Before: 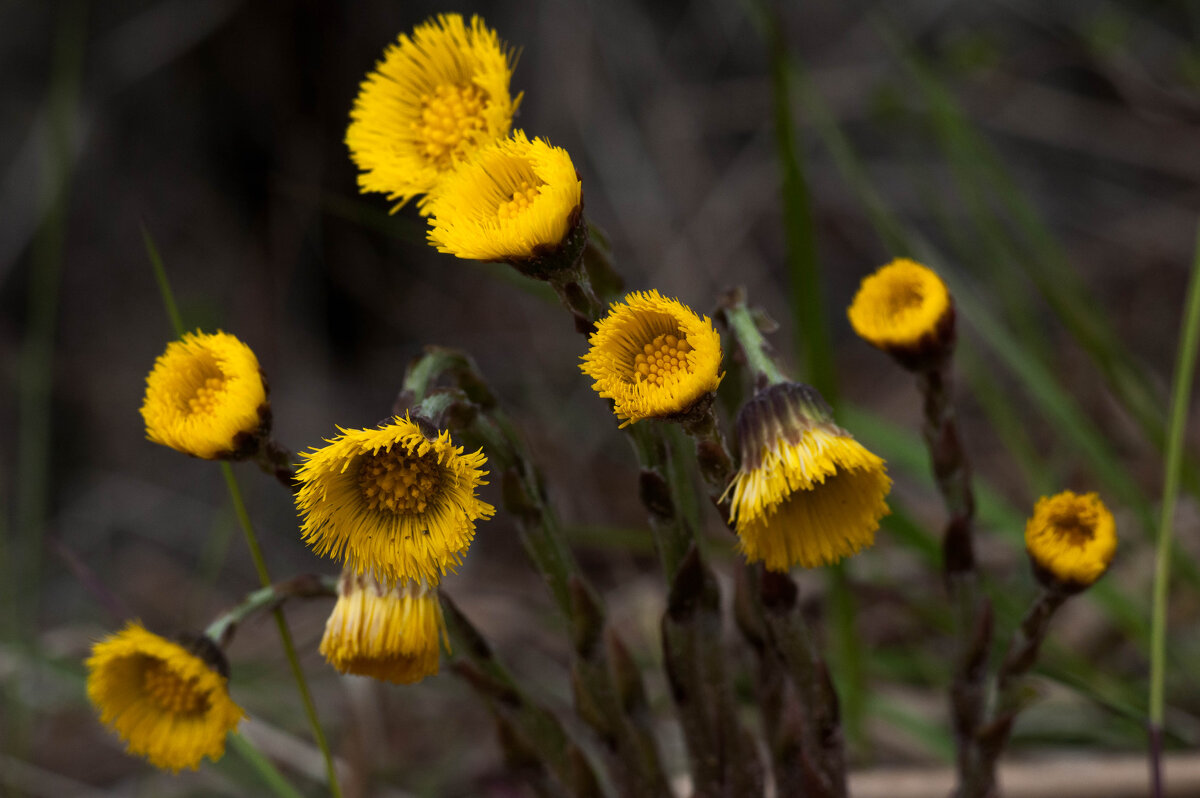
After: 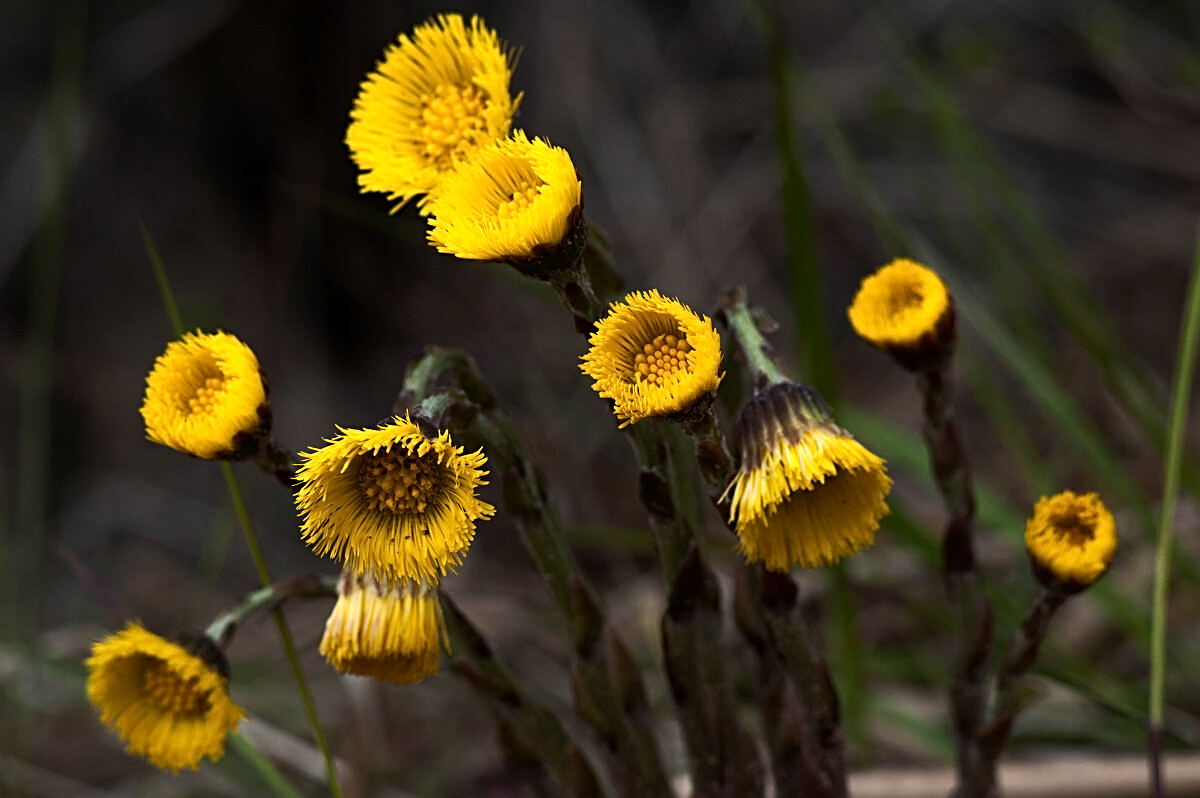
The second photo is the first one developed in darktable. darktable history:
sharpen: radius 2.749
tone equalizer: -8 EV -0.401 EV, -7 EV -0.376 EV, -6 EV -0.305 EV, -5 EV -0.259 EV, -3 EV 0.231 EV, -2 EV 0.344 EV, -1 EV 0.397 EV, +0 EV 0.409 EV, edges refinement/feathering 500, mask exposure compensation -1.57 EV, preserve details no
